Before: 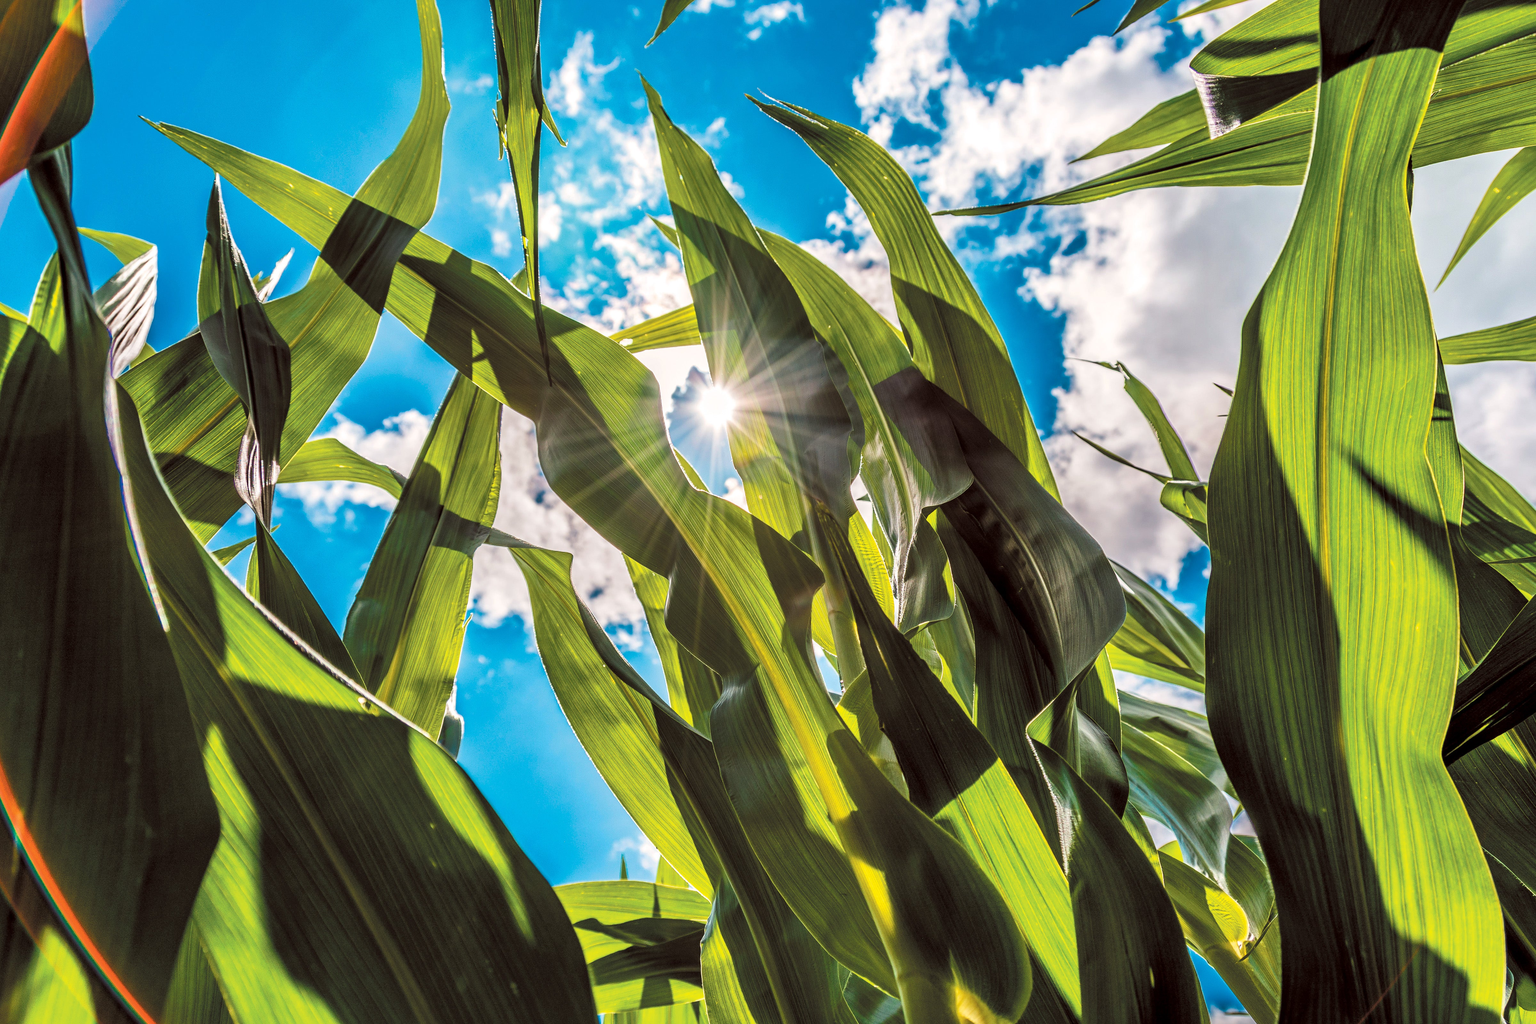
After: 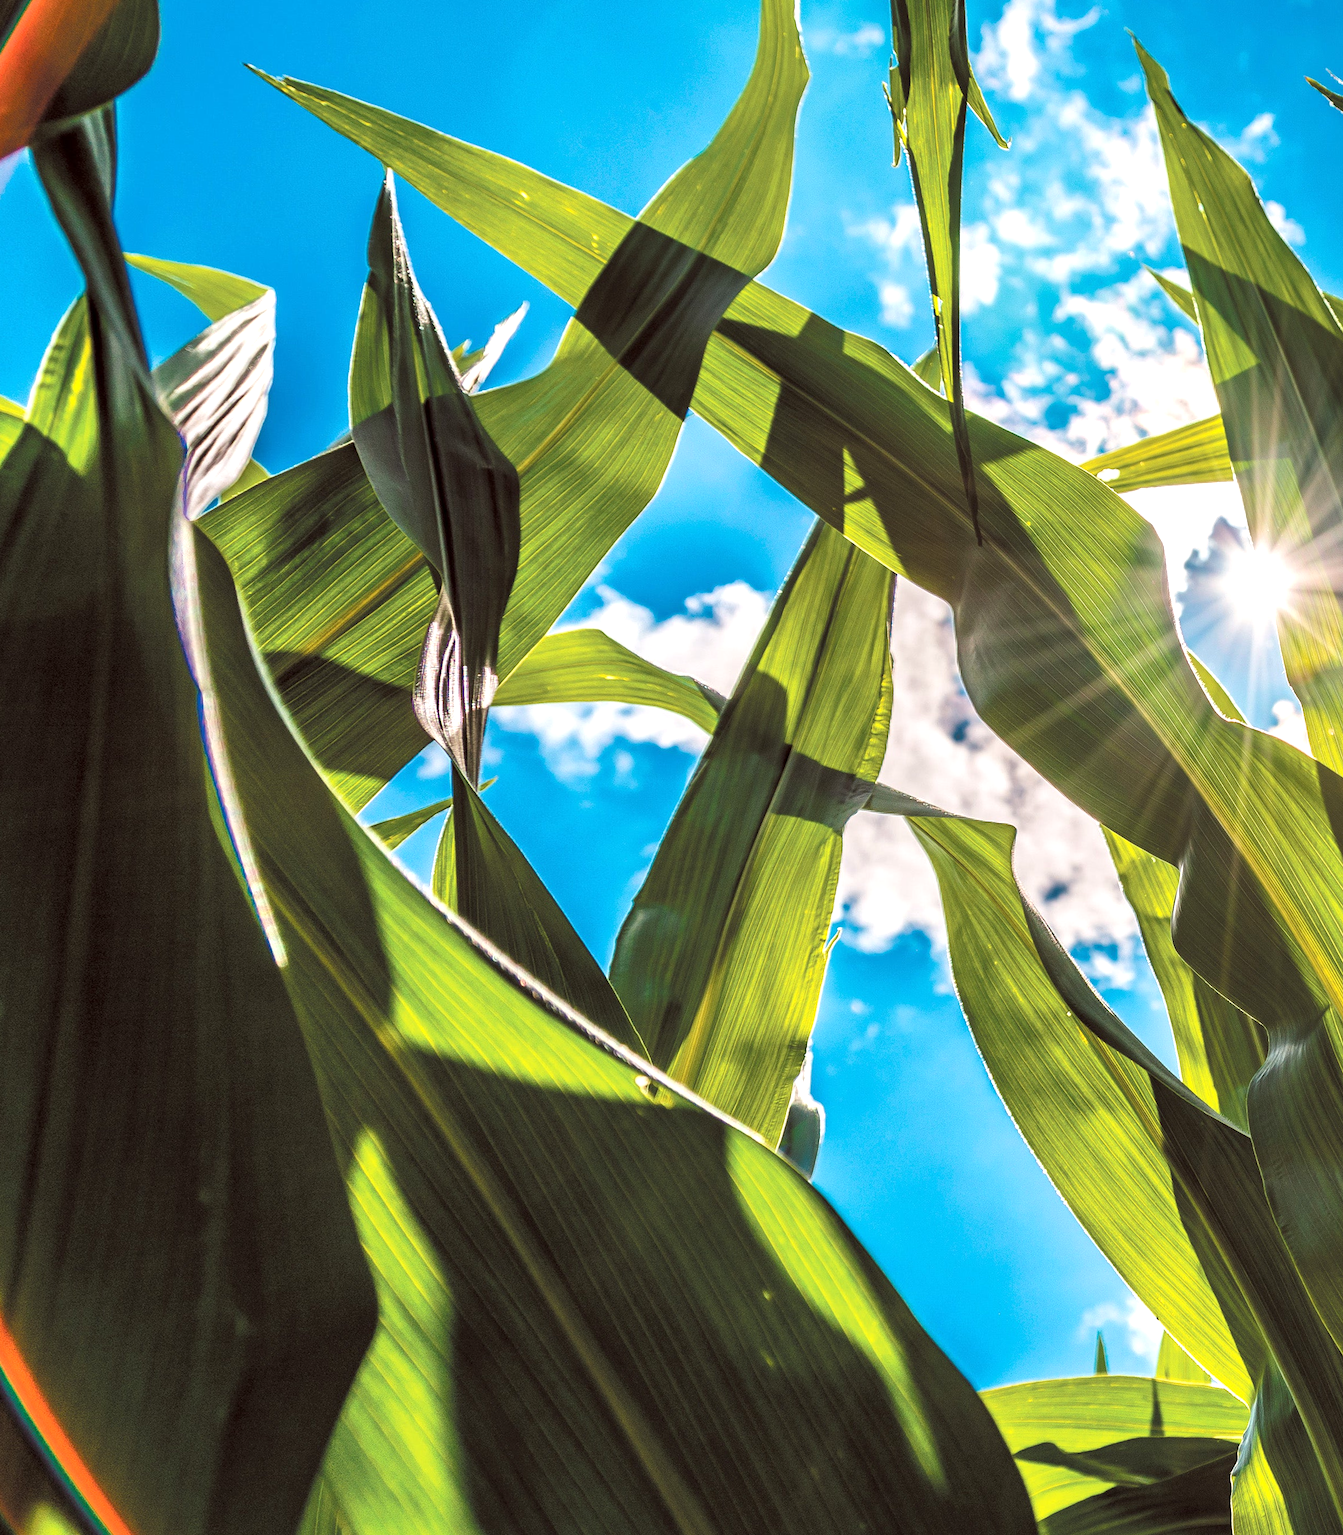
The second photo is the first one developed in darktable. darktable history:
rotate and perspective: rotation -0.013°, lens shift (vertical) -0.027, lens shift (horizontal) 0.178, crop left 0.016, crop right 0.989, crop top 0.082, crop bottom 0.918
exposure: exposure 0.29 EV, compensate highlight preservation false
crop: left 0.587%, right 45.588%, bottom 0.086%
